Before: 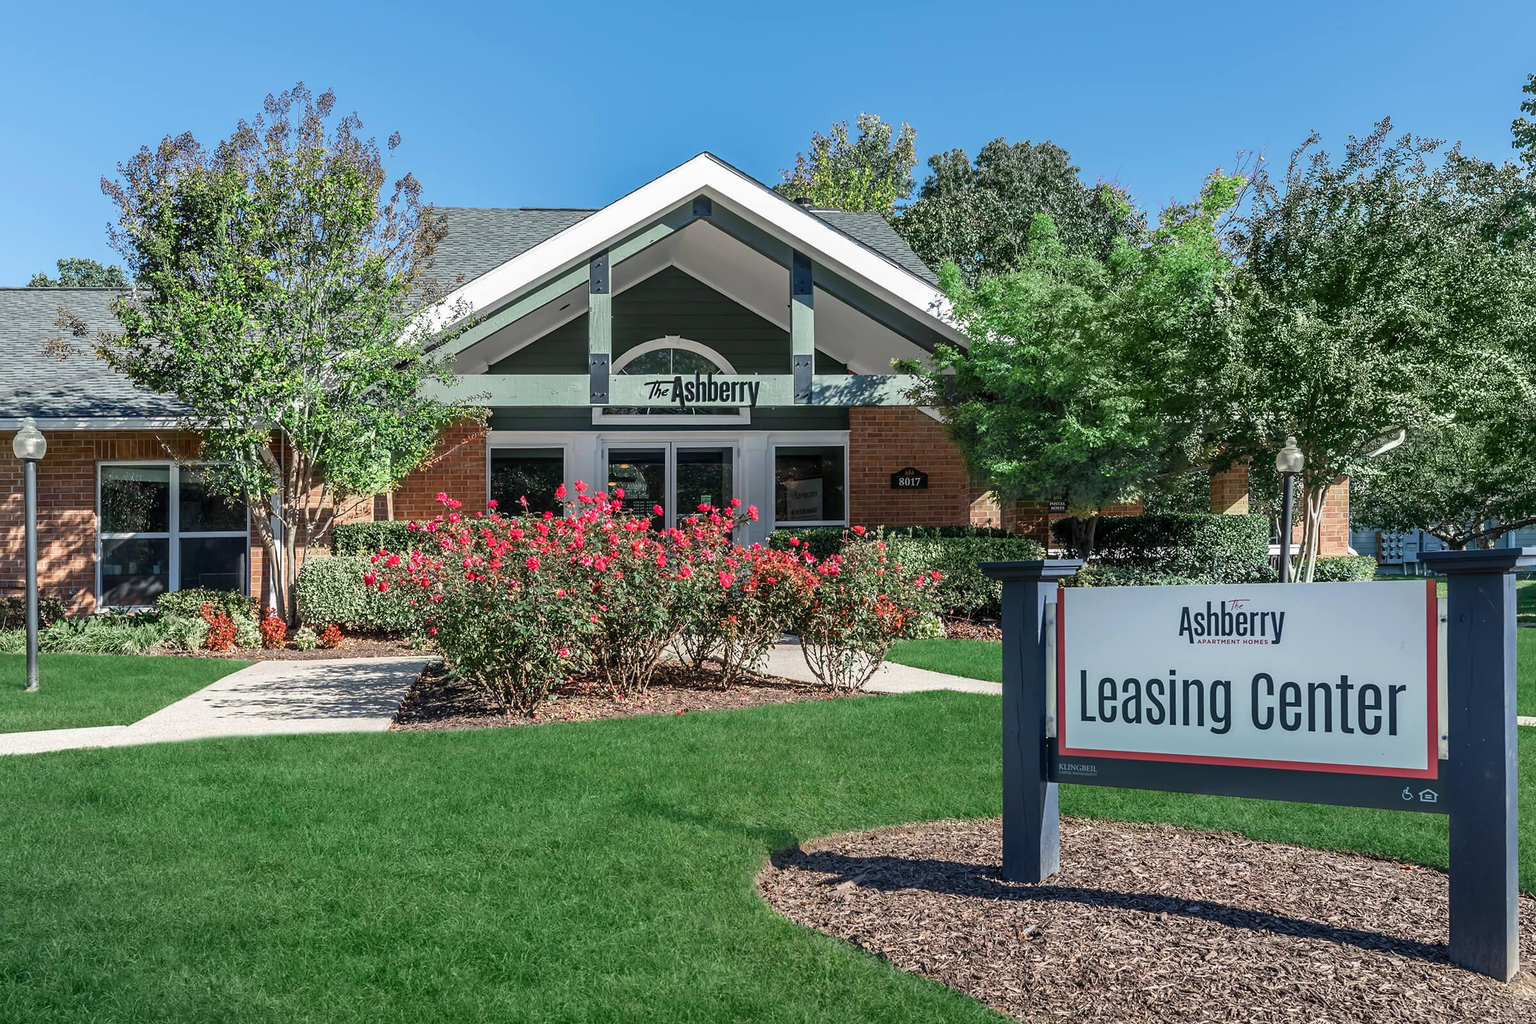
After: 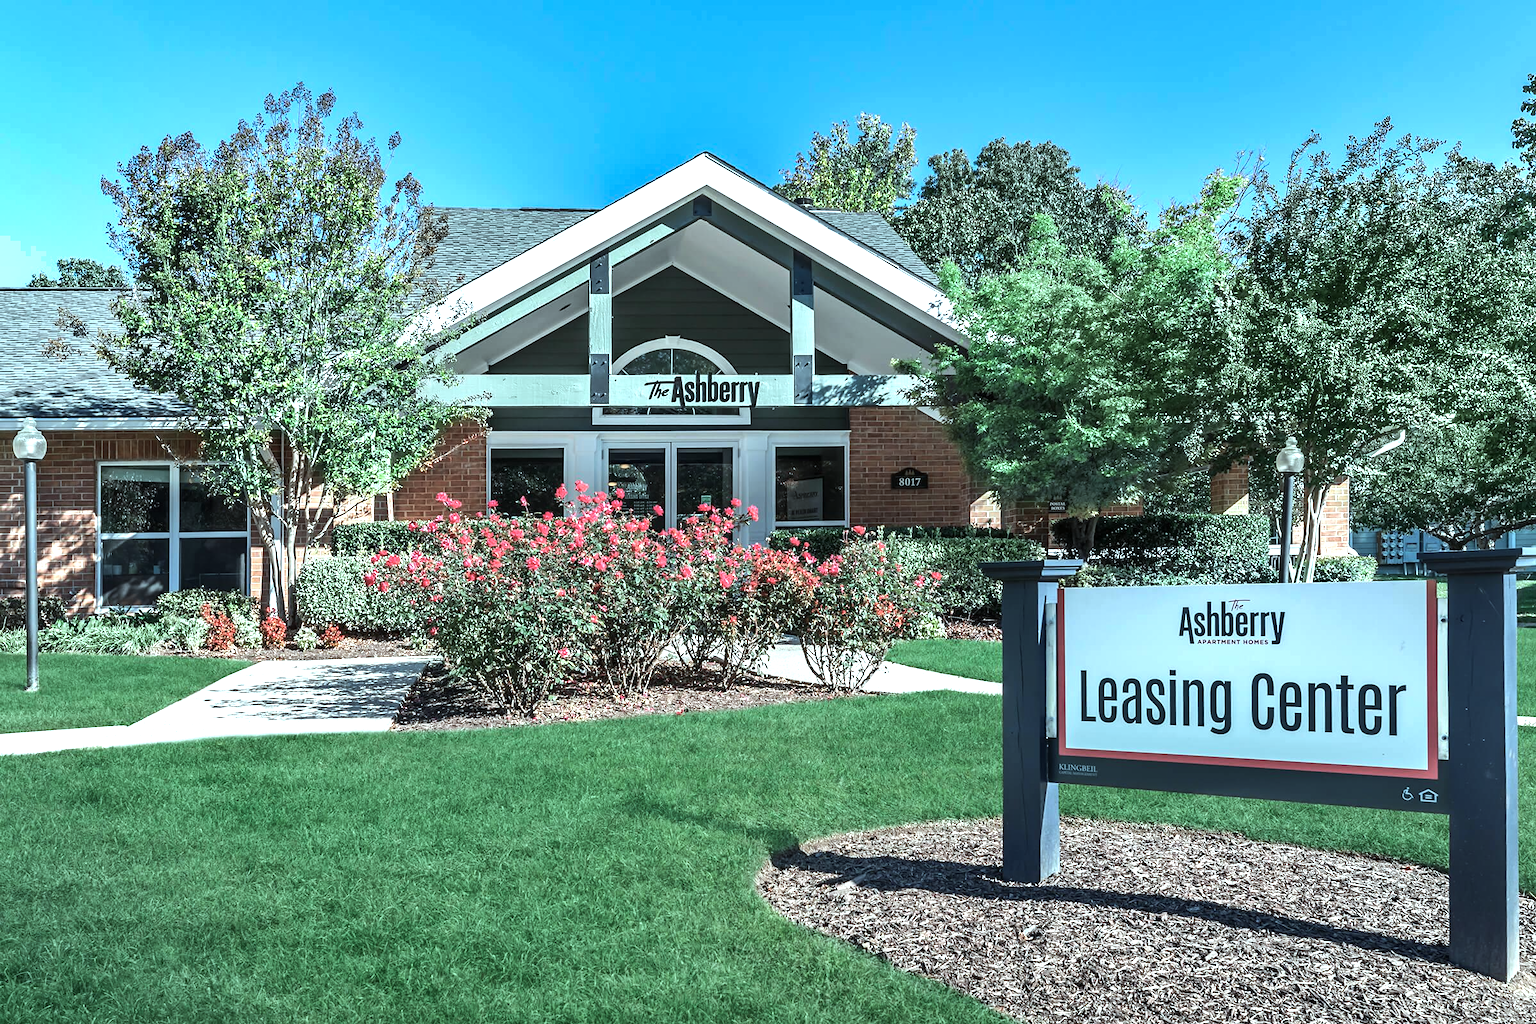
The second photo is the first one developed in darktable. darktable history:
color correction: highlights a* -10.23, highlights b* -9.87
color balance rgb: perceptual saturation grading › global saturation -26.951%, perceptual brilliance grading › highlights 20.083%, perceptual brilliance grading › mid-tones 20.298%, perceptual brilliance grading › shadows -20.329%, contrast -9.389%
exposure: exposure 0.355 EV, compensate highlight preservation false
shadows and highlights: soften with gaussian
